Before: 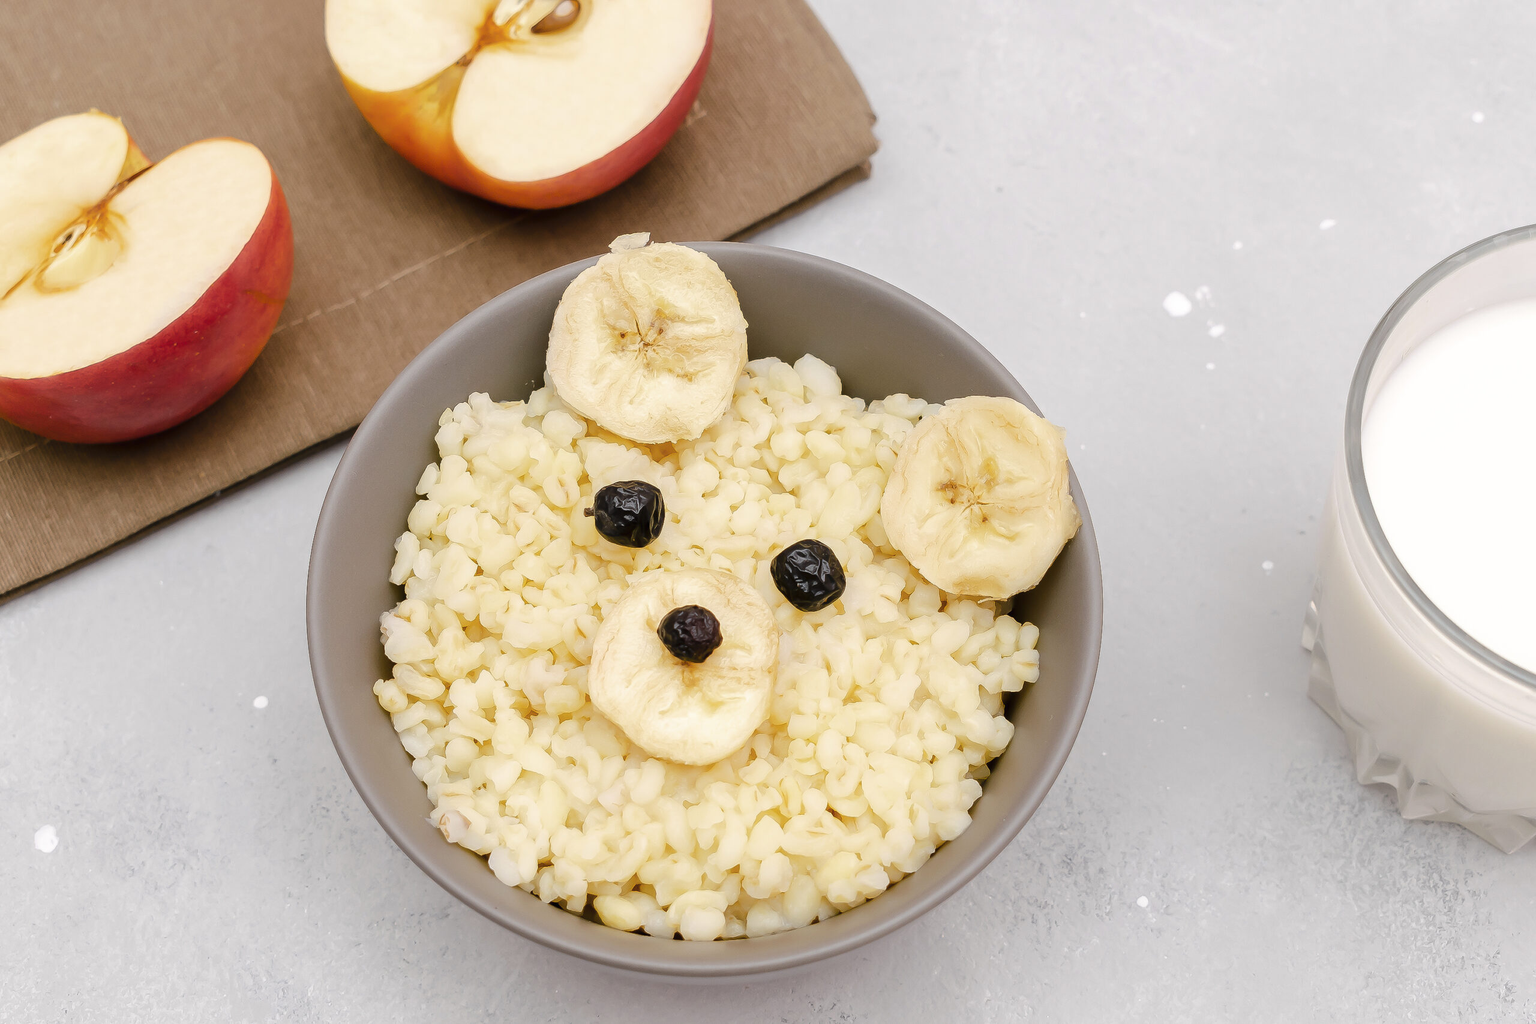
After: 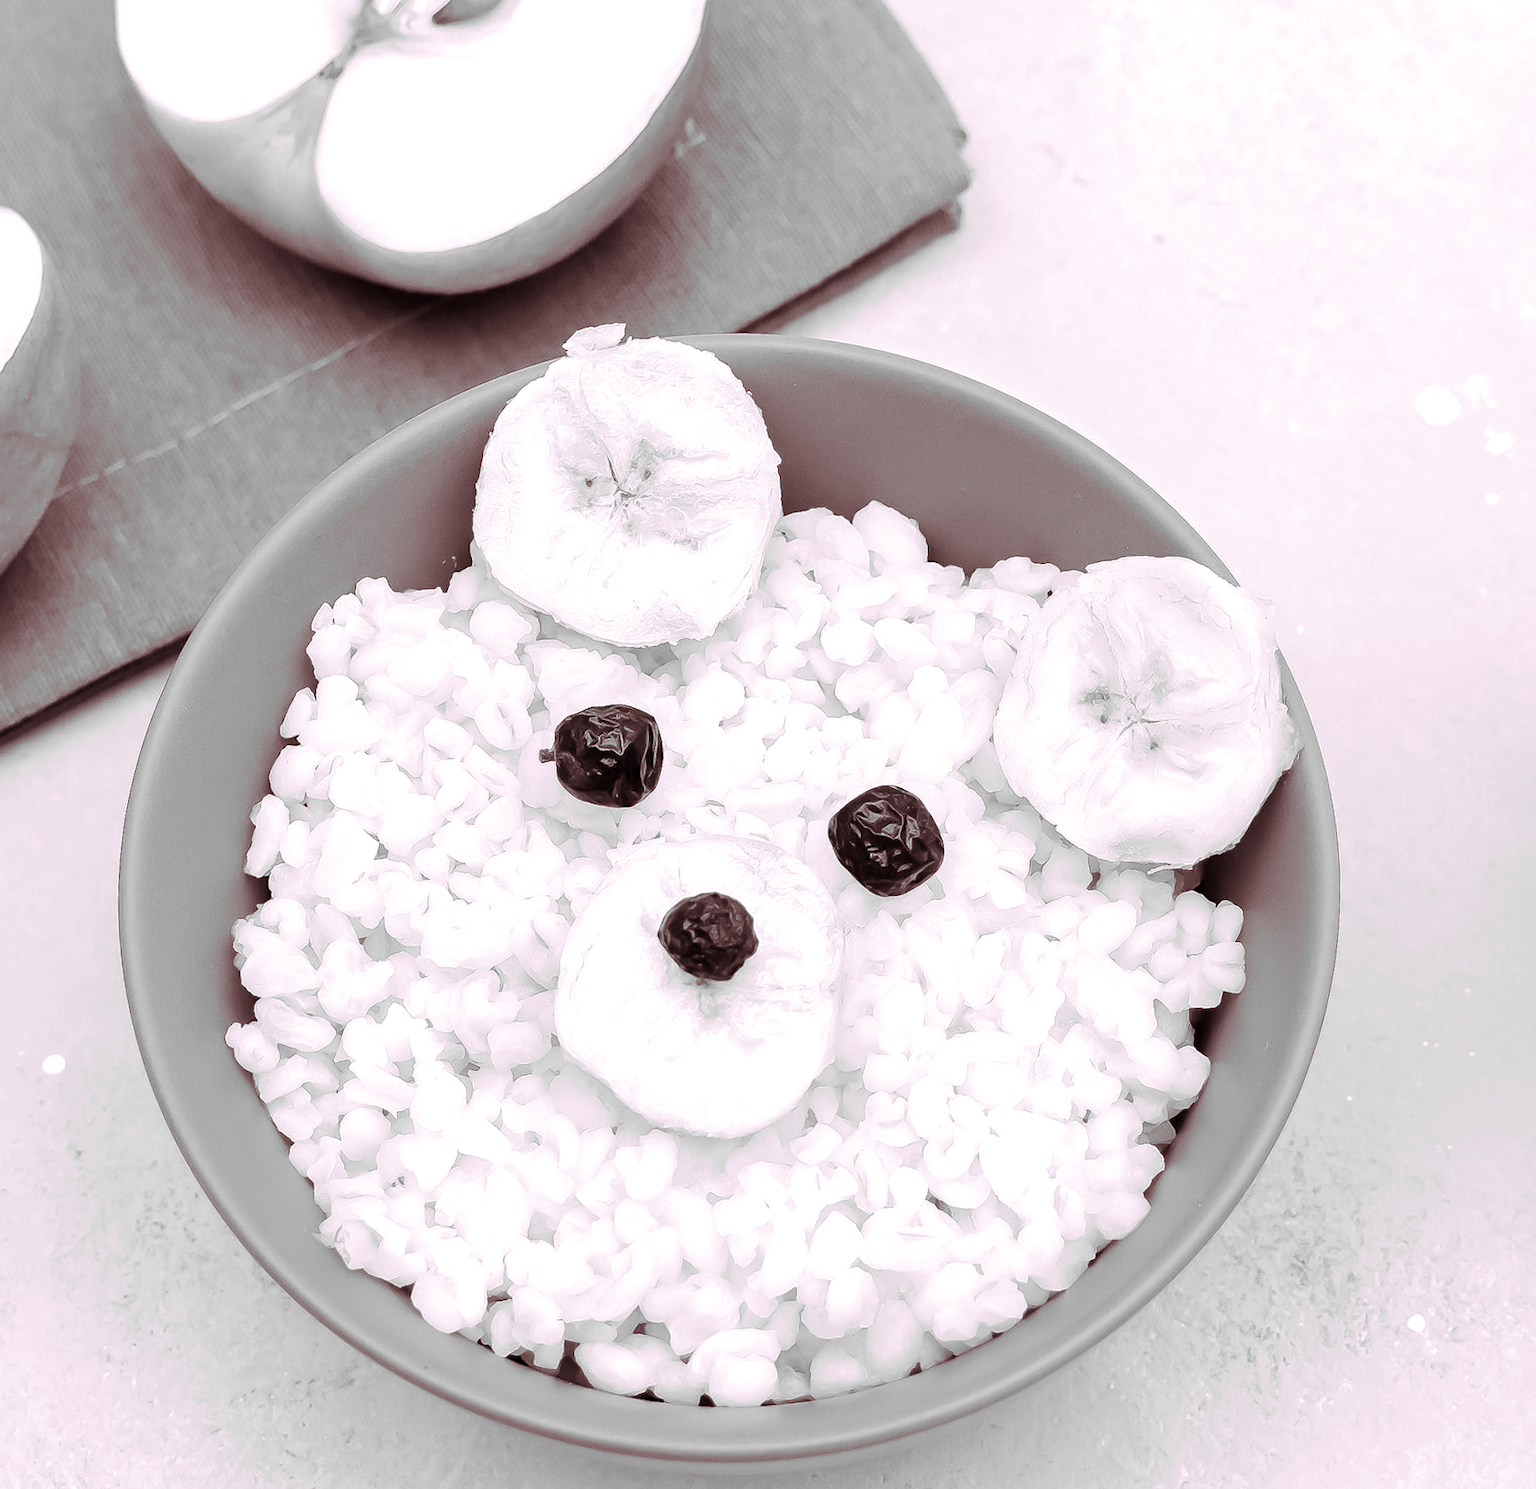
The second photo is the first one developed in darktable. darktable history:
crop and rotate: left 14.385%, right 18.948%
white balance: red 1.467, blue 0.684
monochrome: on, module defaults
split-toning: highlights › hue 298.8°, highlights › saturation 0.73, compress 41.76%
rotate and perspective: rotation -2°, crop left 0.022, crop right 0.978, crop top 0.049, crop bottom 0.951
